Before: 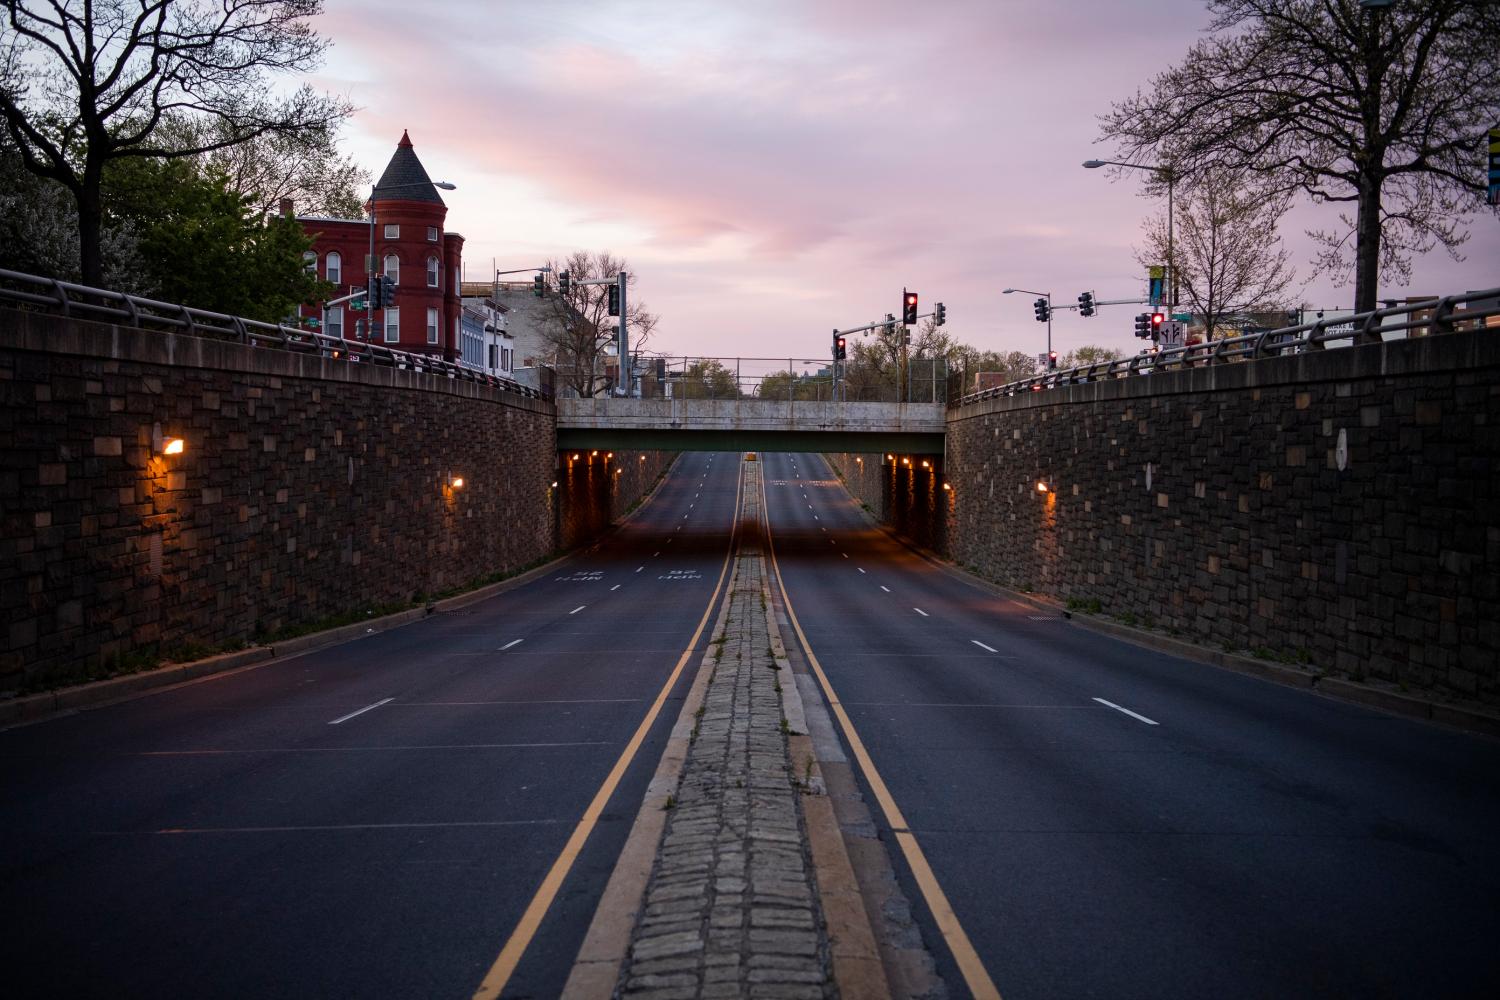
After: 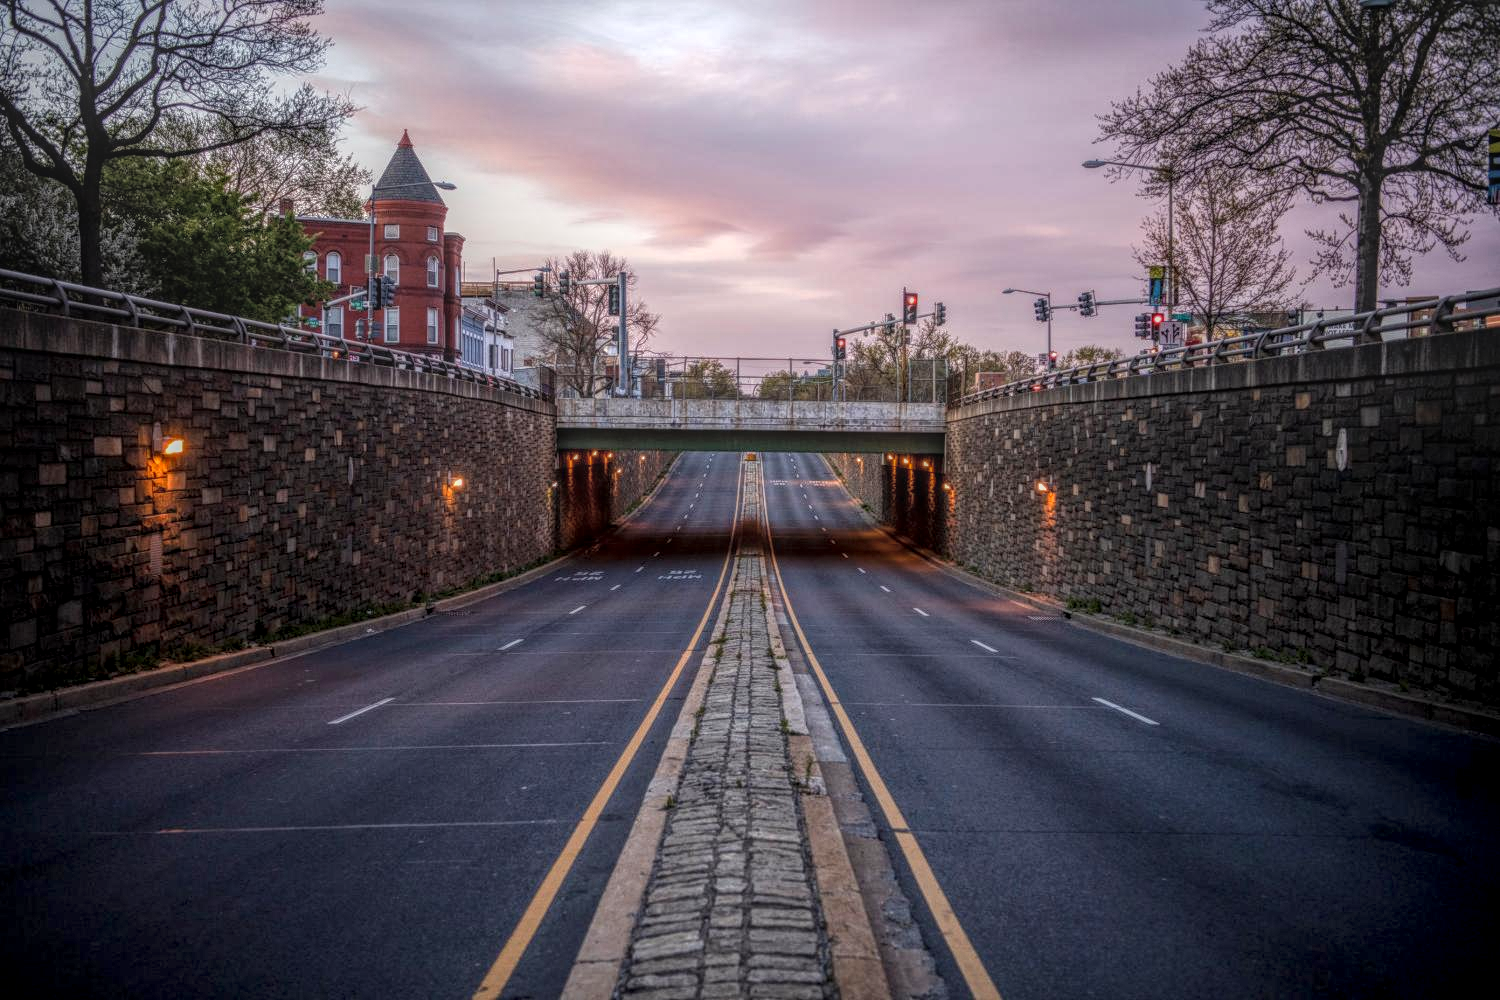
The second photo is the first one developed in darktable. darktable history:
graduated density: on, module defaults
local contrast: highlights 0%, shadows 0%, detail 200%, midtone range 0.25
exposure: black level correction 0, exposure 0.7 EV, compensate exposure bias true, compensate highlight preservation false
